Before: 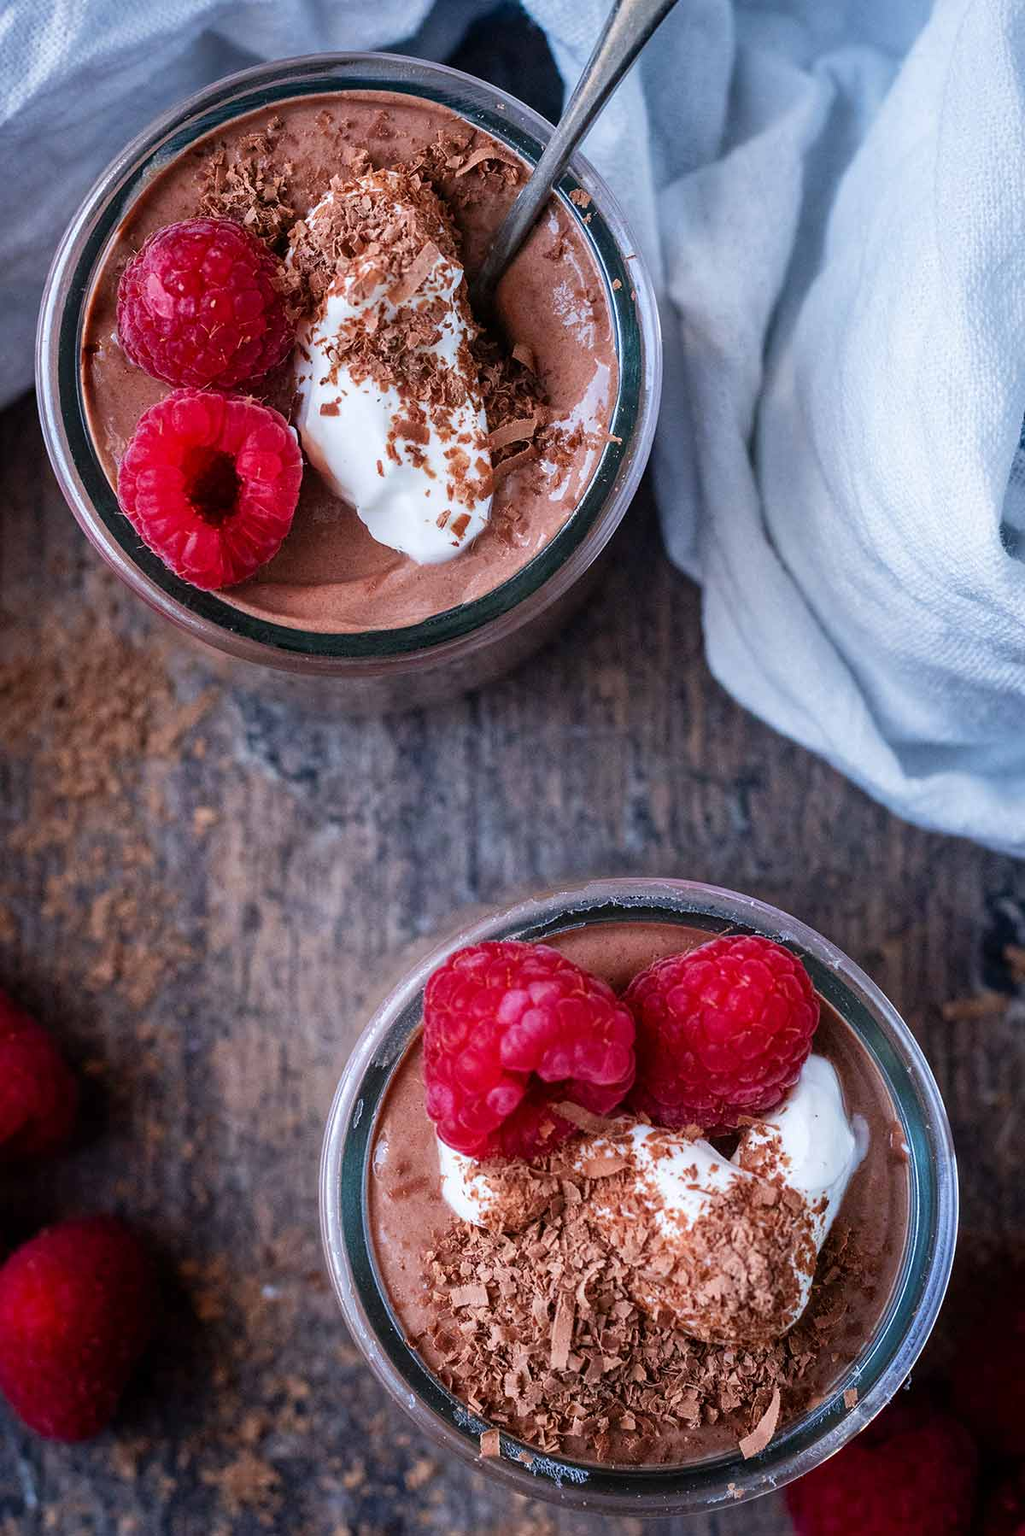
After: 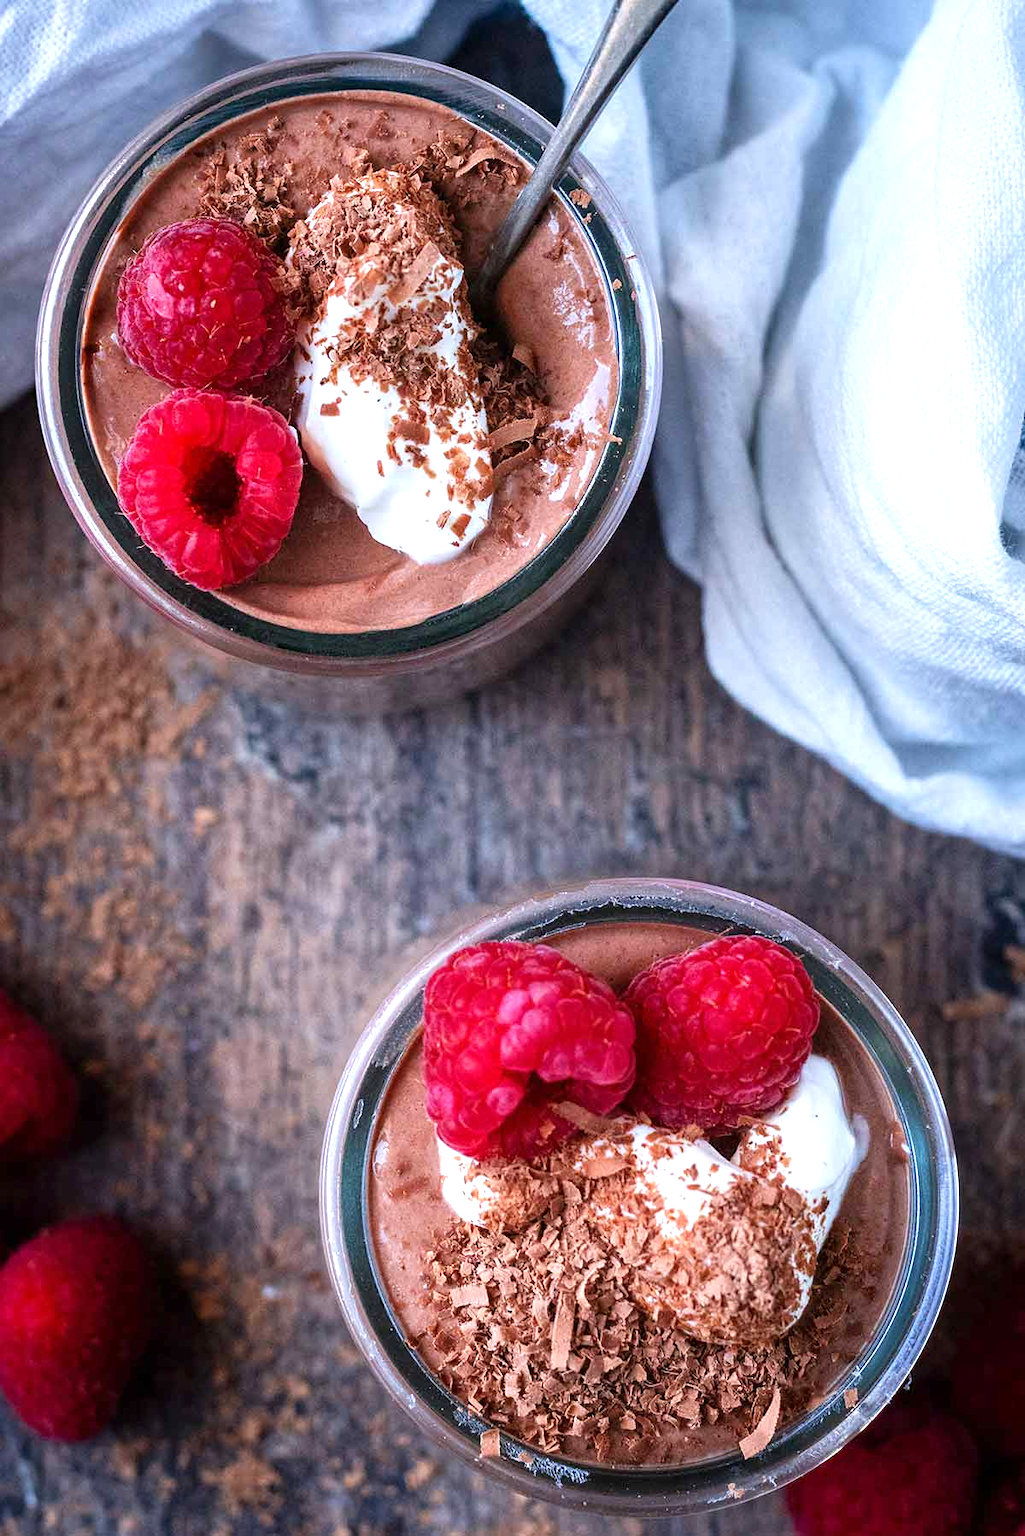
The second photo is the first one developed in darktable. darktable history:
exposure: exposure 0.563 EV, compensate highlight preservation false
